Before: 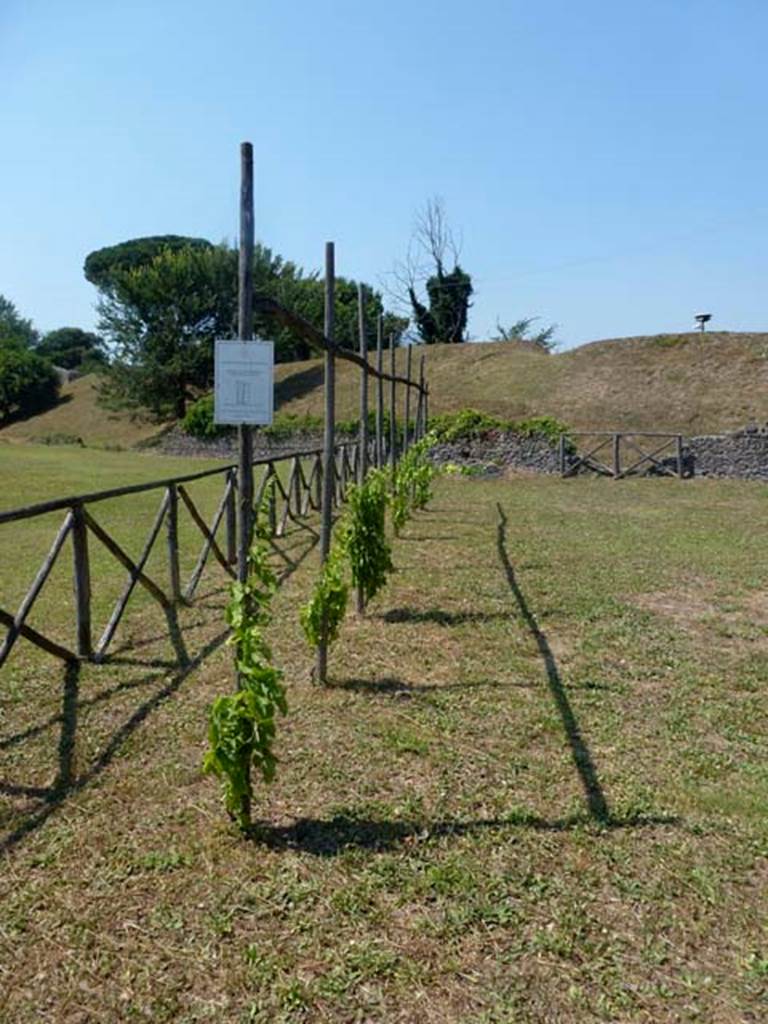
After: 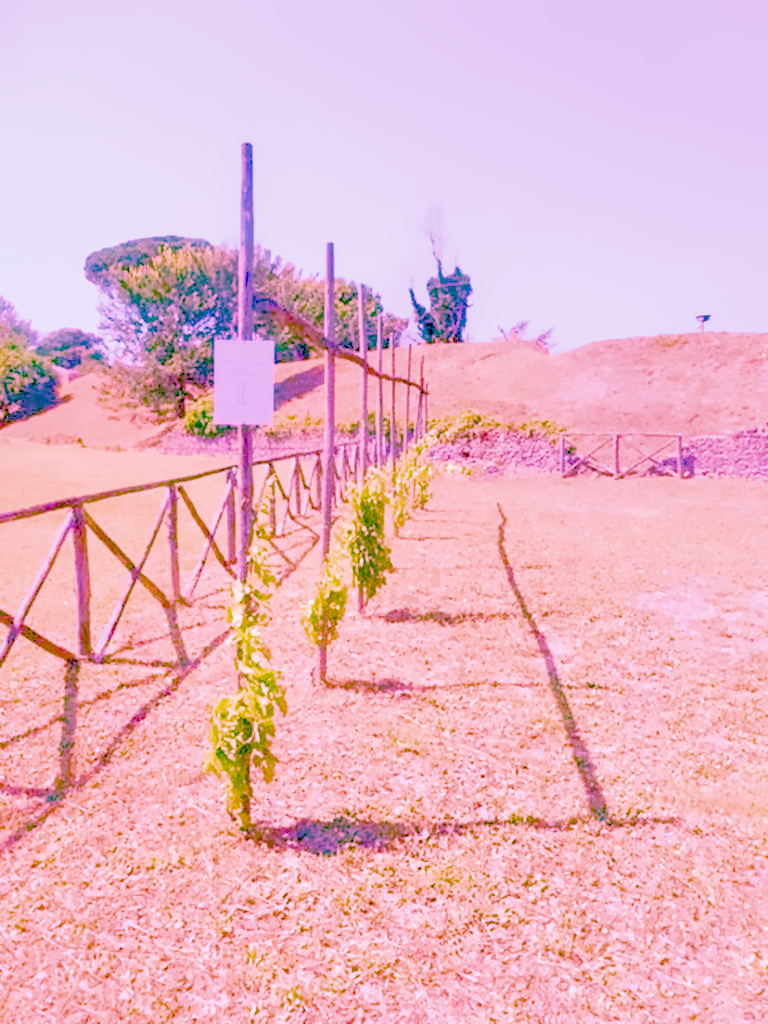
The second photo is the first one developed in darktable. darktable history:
local contrast: on, module defaults
color calibration: illuminant as shot in camera, x 0.358, y 0.373, temperature 4628.91 K
denoise (profiled): preserve shadows 1.52, scattering 0.002, a [-1, 0, 0], compensate highlight preservation false
haze removal: compatibility mode true, adaptive false
highlight reconstruction: on, module defaults
hot pixels: on, module defaults
lens correction: scale 1, crop 1, focal 16, aperture 5.6, distance 1000, camera "Canon EOS RP", lens "Canon RF 16mm F2.8 STM"
shadows and highlights: on, module defaults
white balance: red 2.229, blue 1.46
velvia: on, module defaults
filmic rgb: black relative exposure -4.38 EV, white relative exposure 4.56 EV, hardness 2.37, contrast 1.05
color balance rgb "Colors on Steroids": linear chroma grading › shadows 10%, linear chroma grading › highlights 10%, linear chroma grading › global chroma 15%, linear chroma grading › mid-tones 15%, perceptual saturation grading › global saturation 40%, perceptual saturation grading › highlights -25%, perceptual saturation grading › mid-tones 35%, perceptual saturation grading › shadows 35%, perceptual brilliance grading › global brilliance 11.29%, global vibrance 11.29%
exposure: black level correction 0, exposure 1.173 EV, compensate exposure bias true, compensate highlight preservation false
